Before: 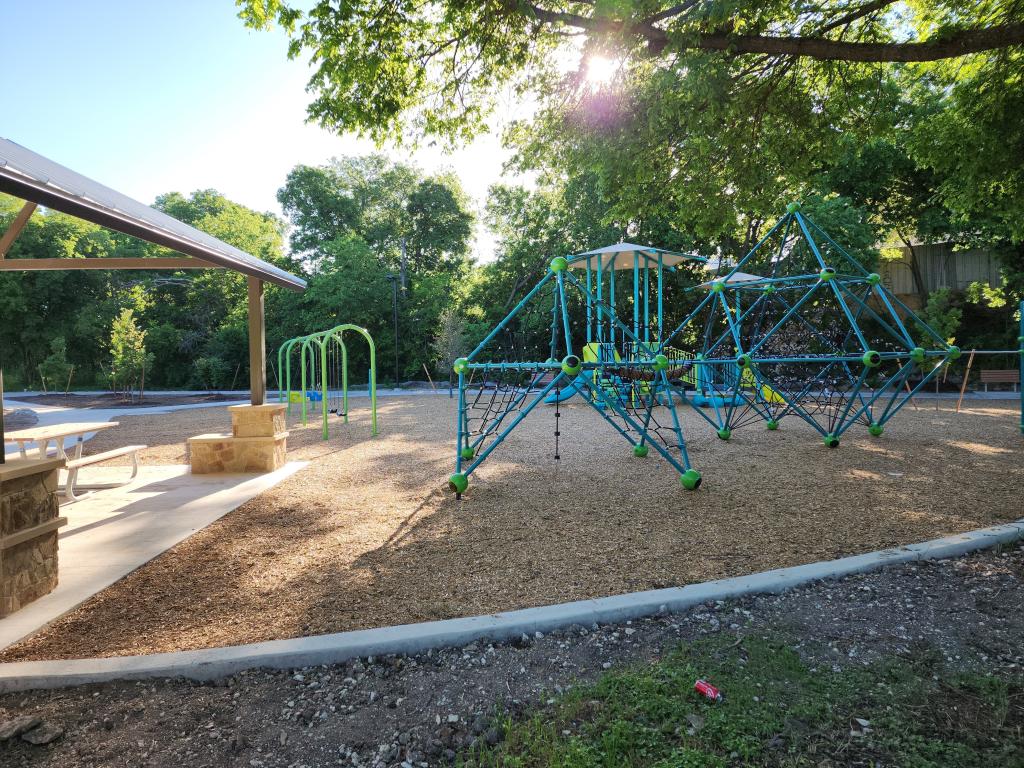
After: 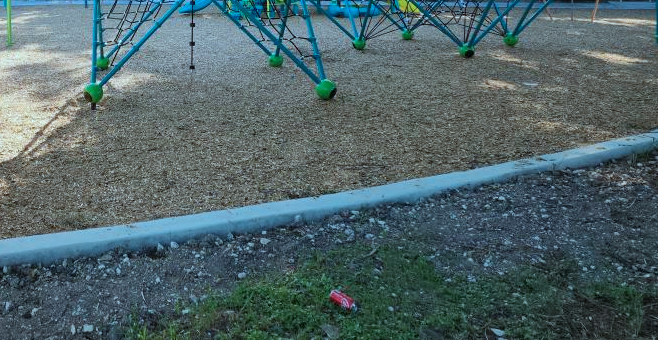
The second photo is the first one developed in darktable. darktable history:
color correction: highlights a* -11.31, highlights b* -14.93
crop and rotate: left 35.716%, top 50.826%, bottom 4.815%
